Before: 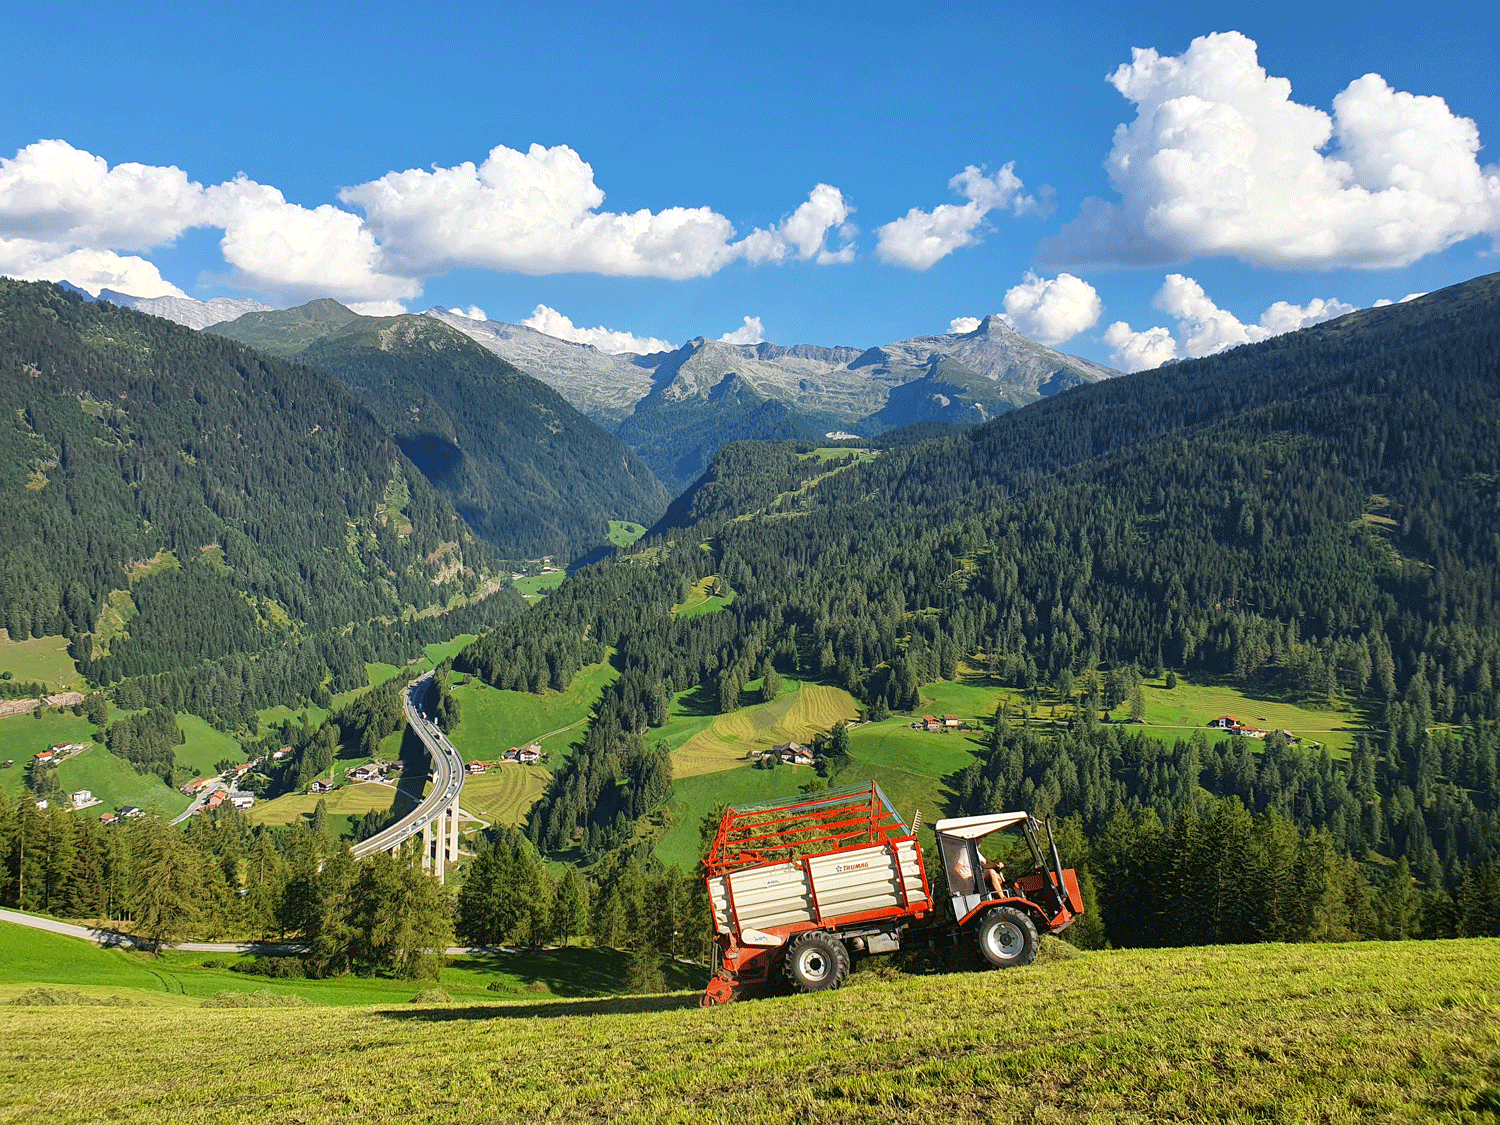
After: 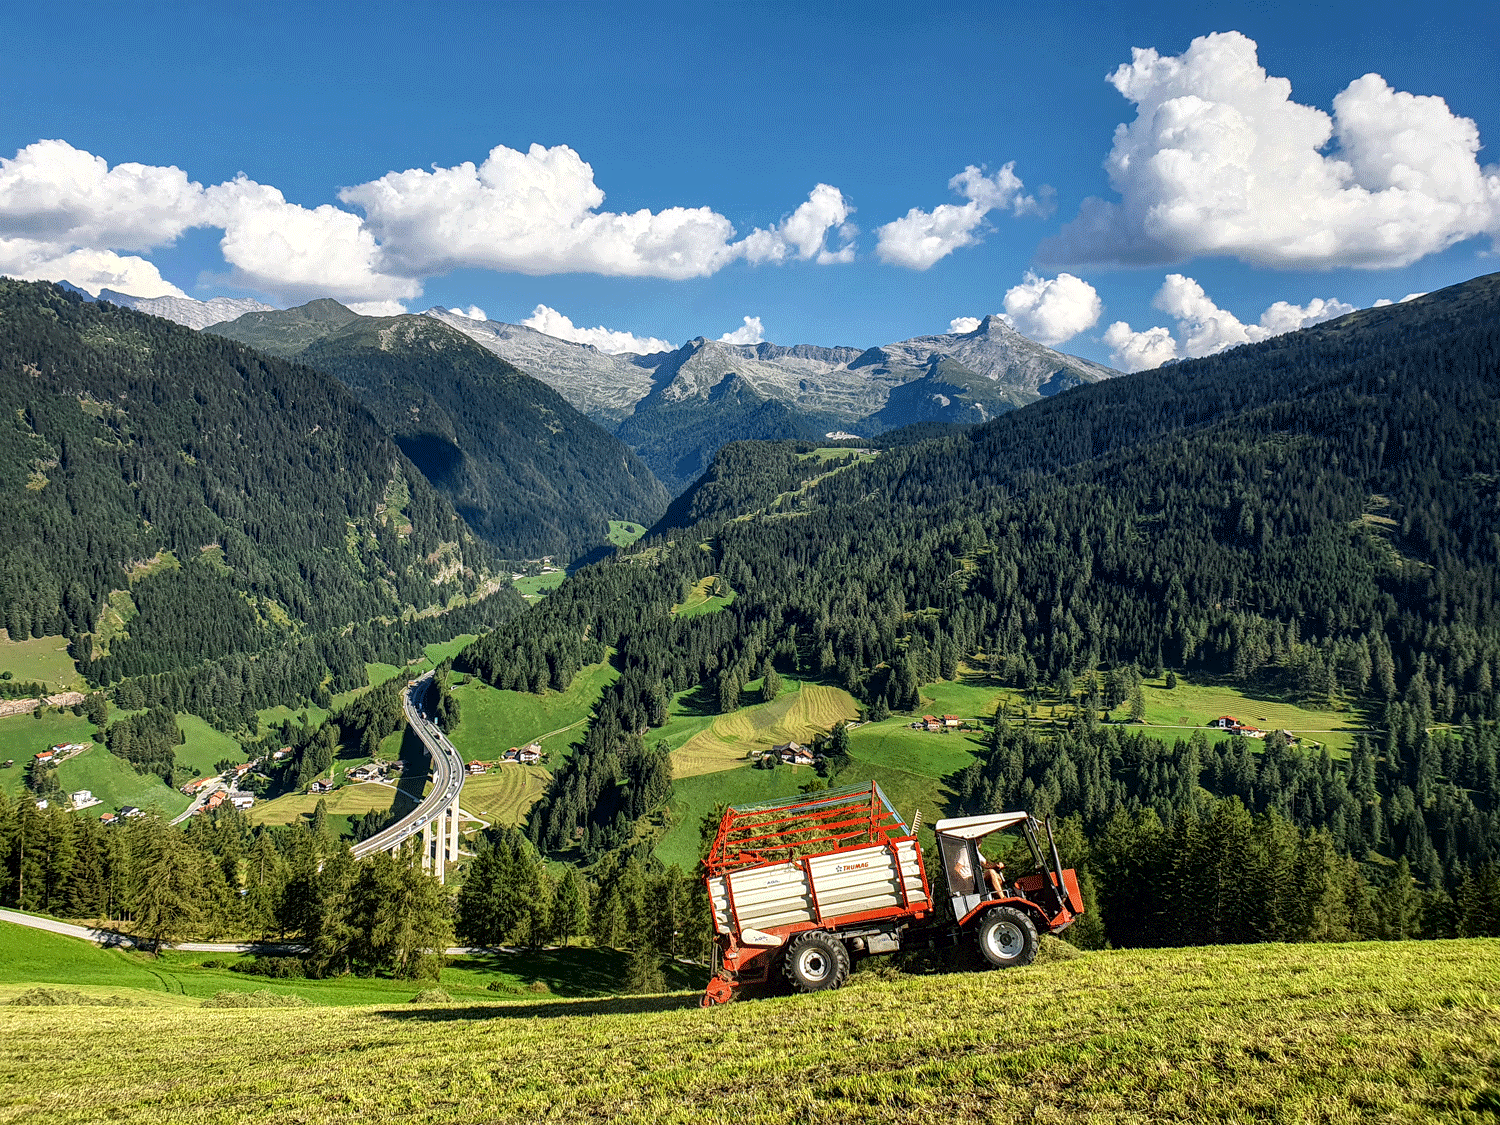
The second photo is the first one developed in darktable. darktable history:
local contrast: highlights 60%, shadows 60%, detail 160%
color balance rgb: global vibrance -1%, saturation formula JzAzBz (2021)
graduated density: on, module defaults
